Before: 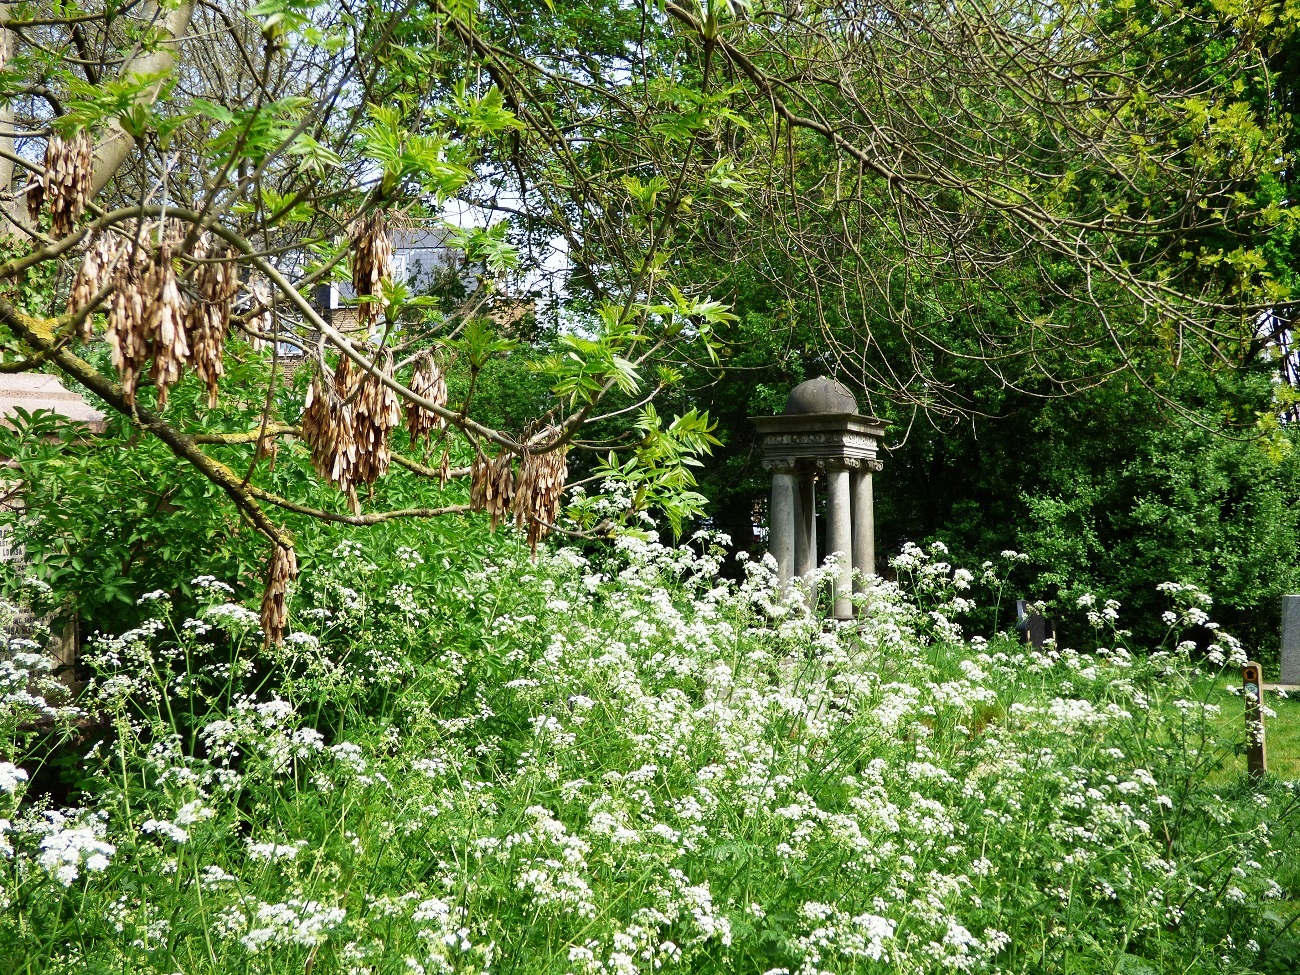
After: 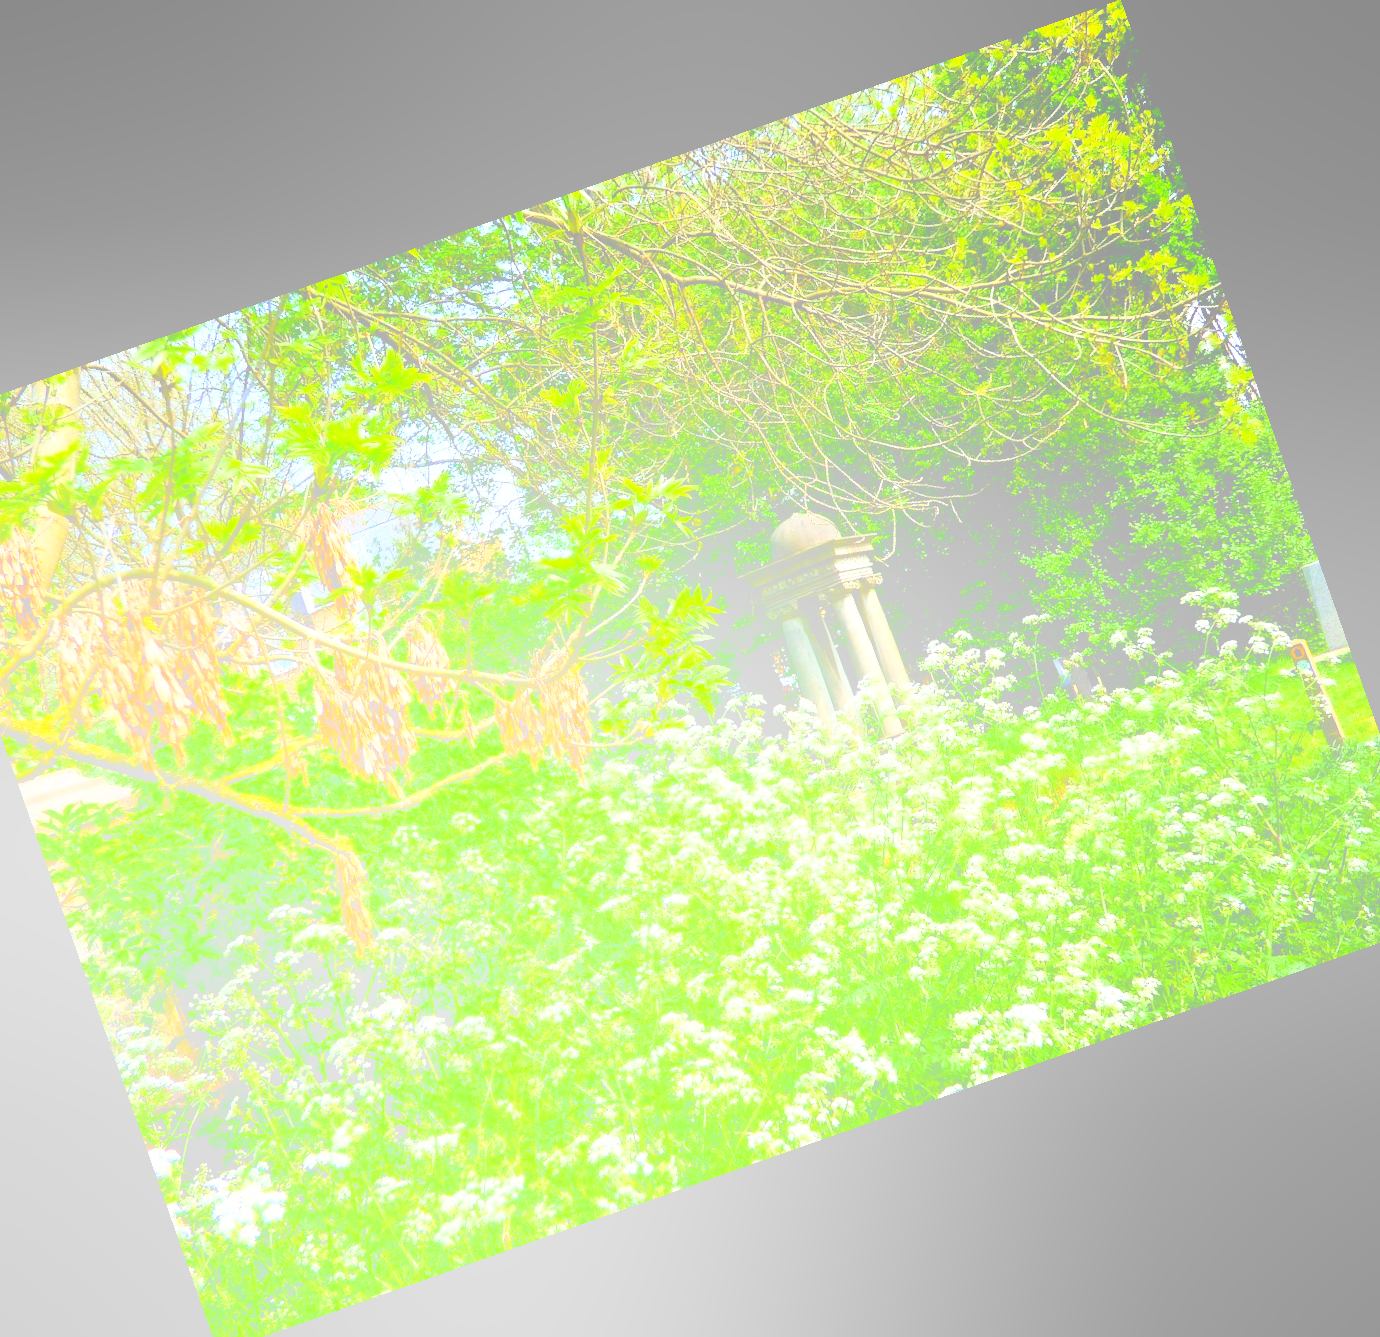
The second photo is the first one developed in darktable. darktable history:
exposure: exposure 0.127 EV, compensate highlight preservation false
crop and rotate: angle 19.43°, left 6.812%, right 4.125%, bottom 1.087%
bloom: size 85%, threshold 5%, strength 85%
contrast brightness saturation: contrast 0.2, brightness 0.15, saturation 0.14
color balance rgb: global offset › luminance -0.51%, perceptual saturation grading › global saturation 27.53%, perceptual saturation grading › highlights -25%, perceptual saturation grading › shadows 25%, perceptual brilliance grading › highlights 6.62%, perceptual brilliance grading › mid-tones 17.07%, perceptual brilliance grading › shadows -5.23%
shadows and highlights: radius 171.16, shadows 27, white point adjustment 3.13, highlights -67.95, soften with gaussian
